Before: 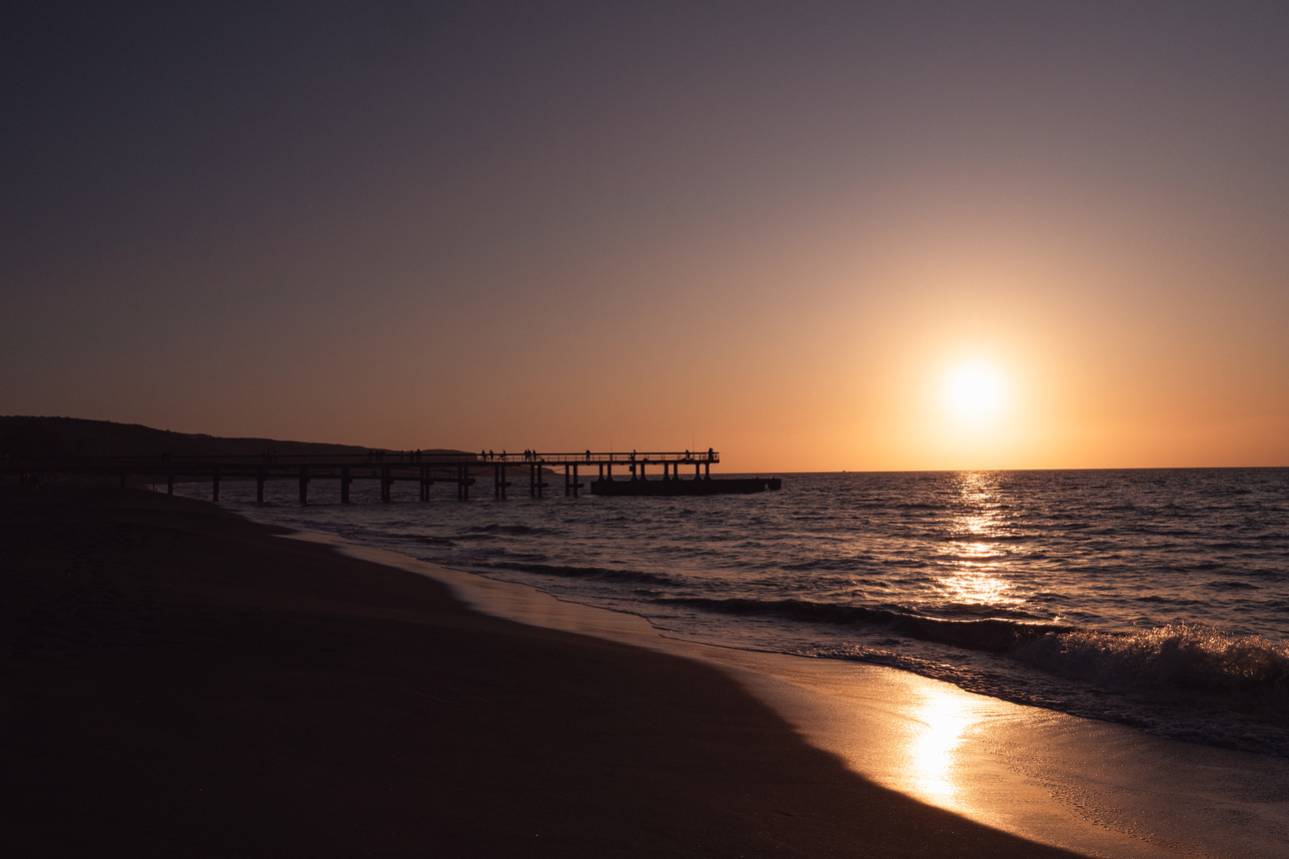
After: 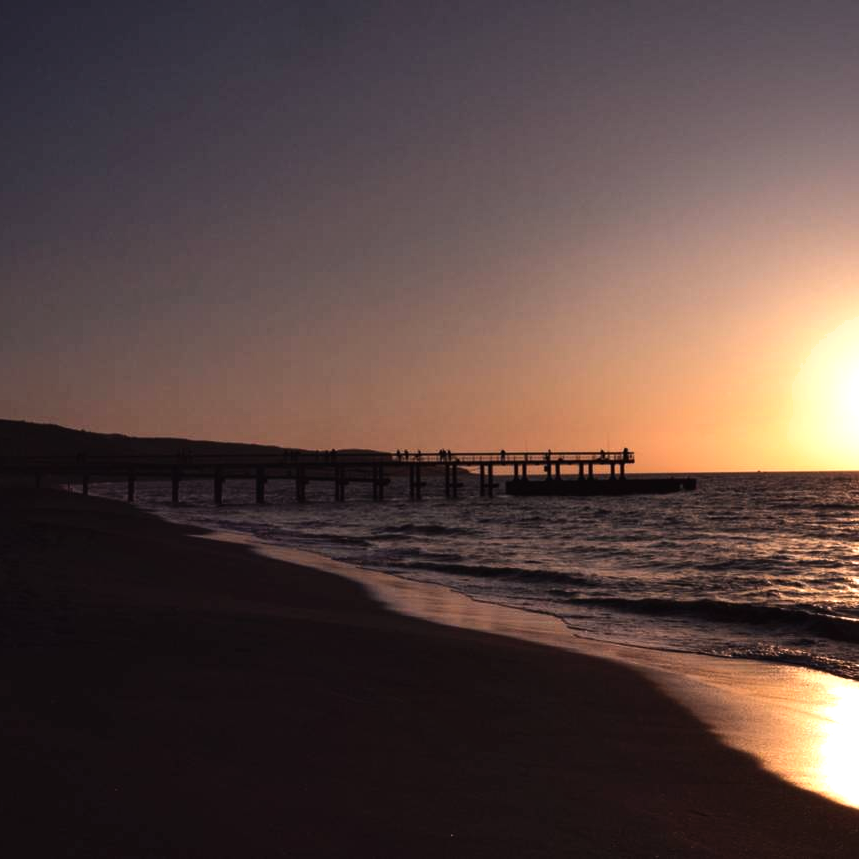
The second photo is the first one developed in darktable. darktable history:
tone equalizer: -8 EV -0.75 EV, -7 EV -0.7 EV, -6 EV -0.6 EV, -5 EV -0.4 EV, -3 EV 0.4 EV, -2 EV 0.6 EV, -1 EV 0.7 EV, +0 EV 0.75 EV, edges refinement/feathering 500, mask exposure compensation -1.57 EV, preserve details no
shadows and highlights: soften with gaussian
crop and rotate: left 6.617%, right 26.717%
